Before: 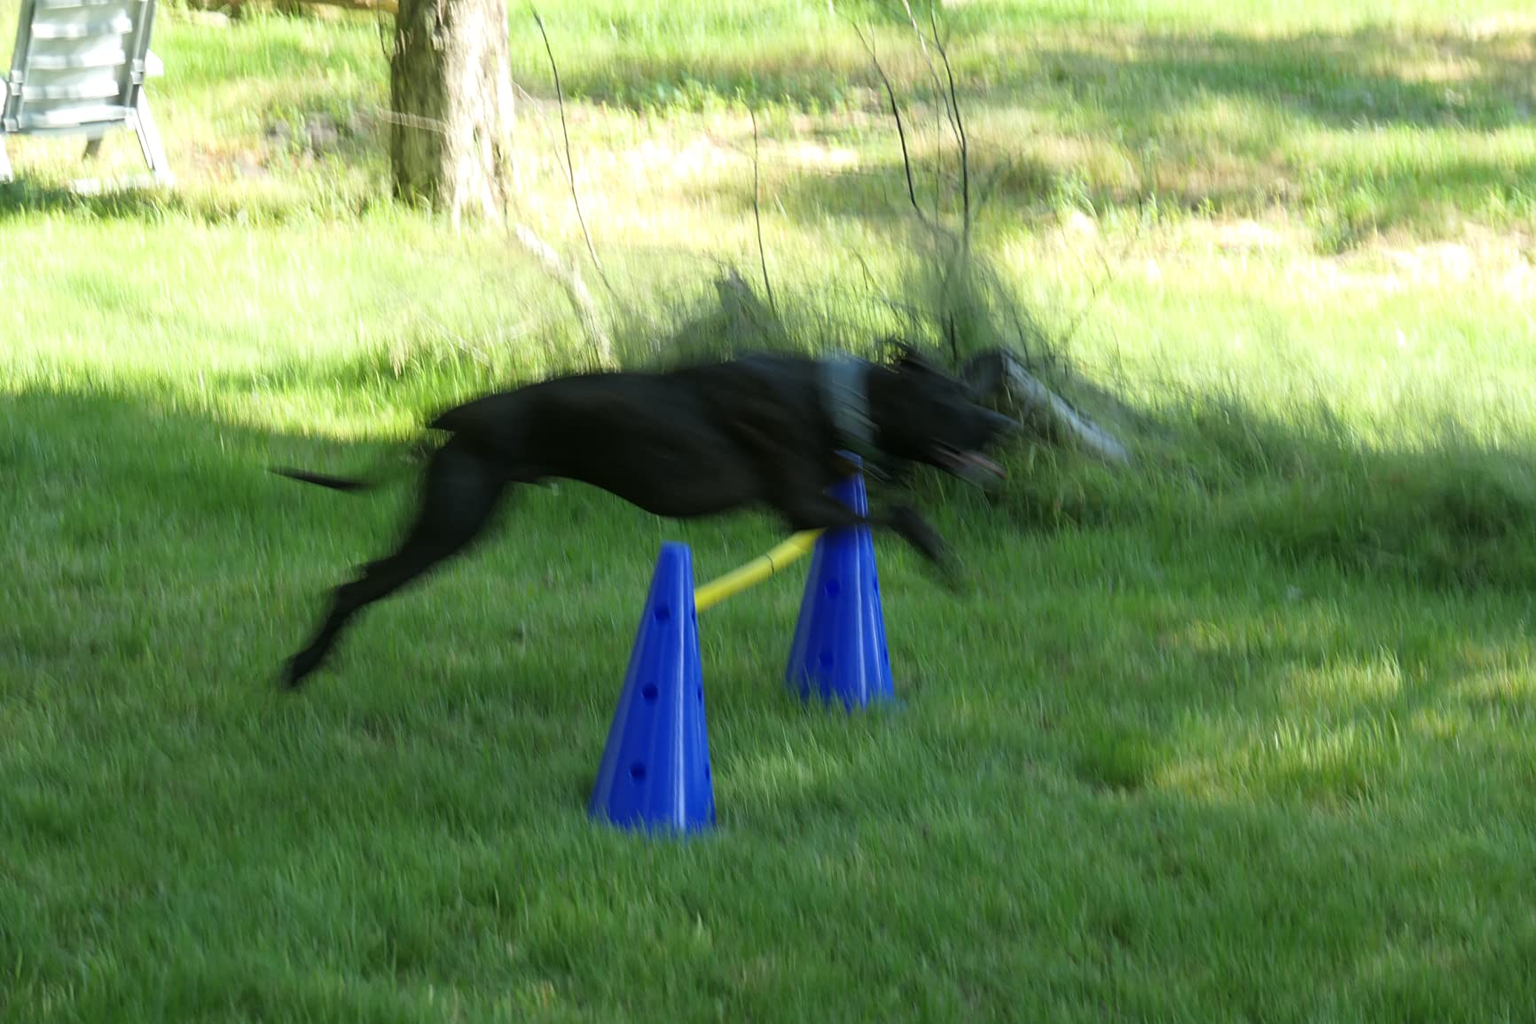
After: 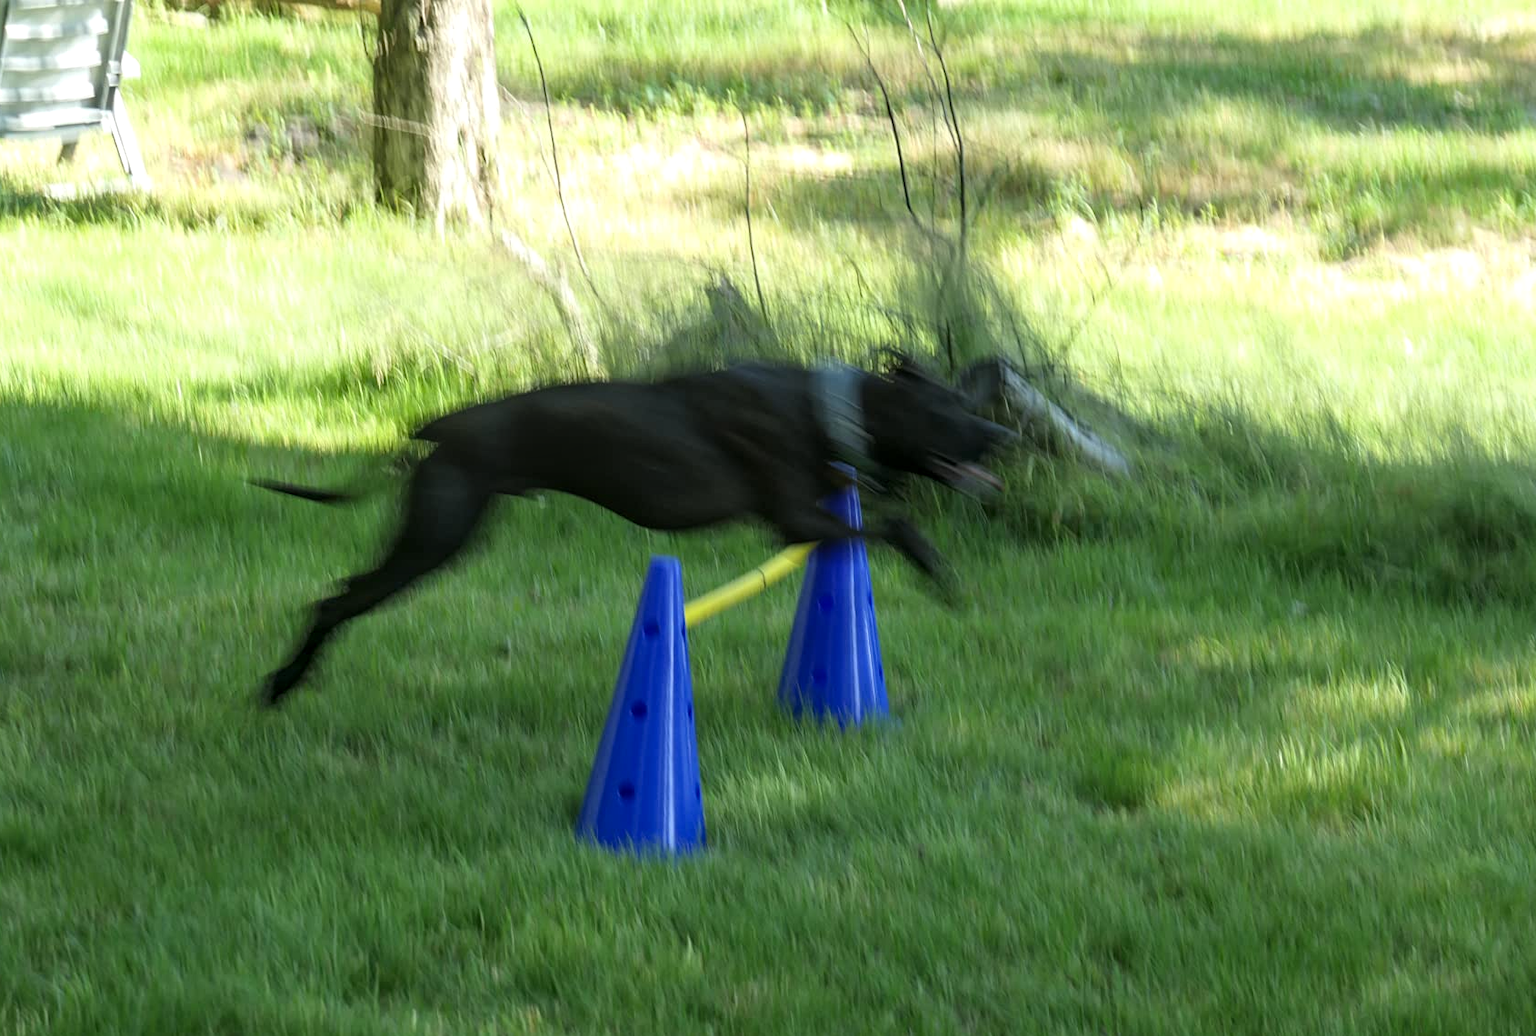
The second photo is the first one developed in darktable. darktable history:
crop and rotate: left 1.774%, right 0.633%, bottom 1.28%
local contrast: on, module defaults
